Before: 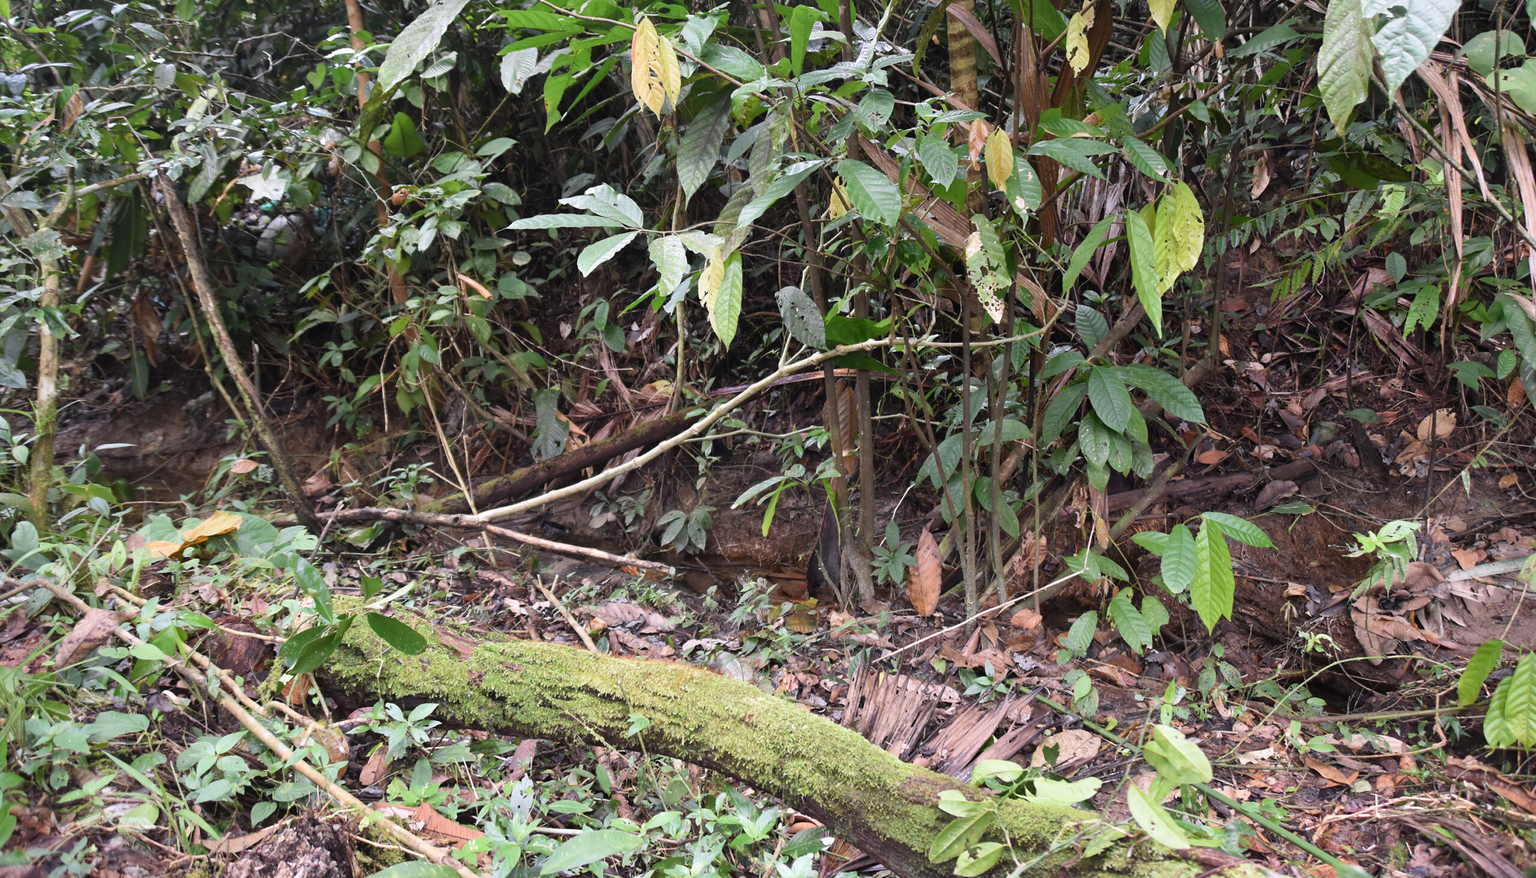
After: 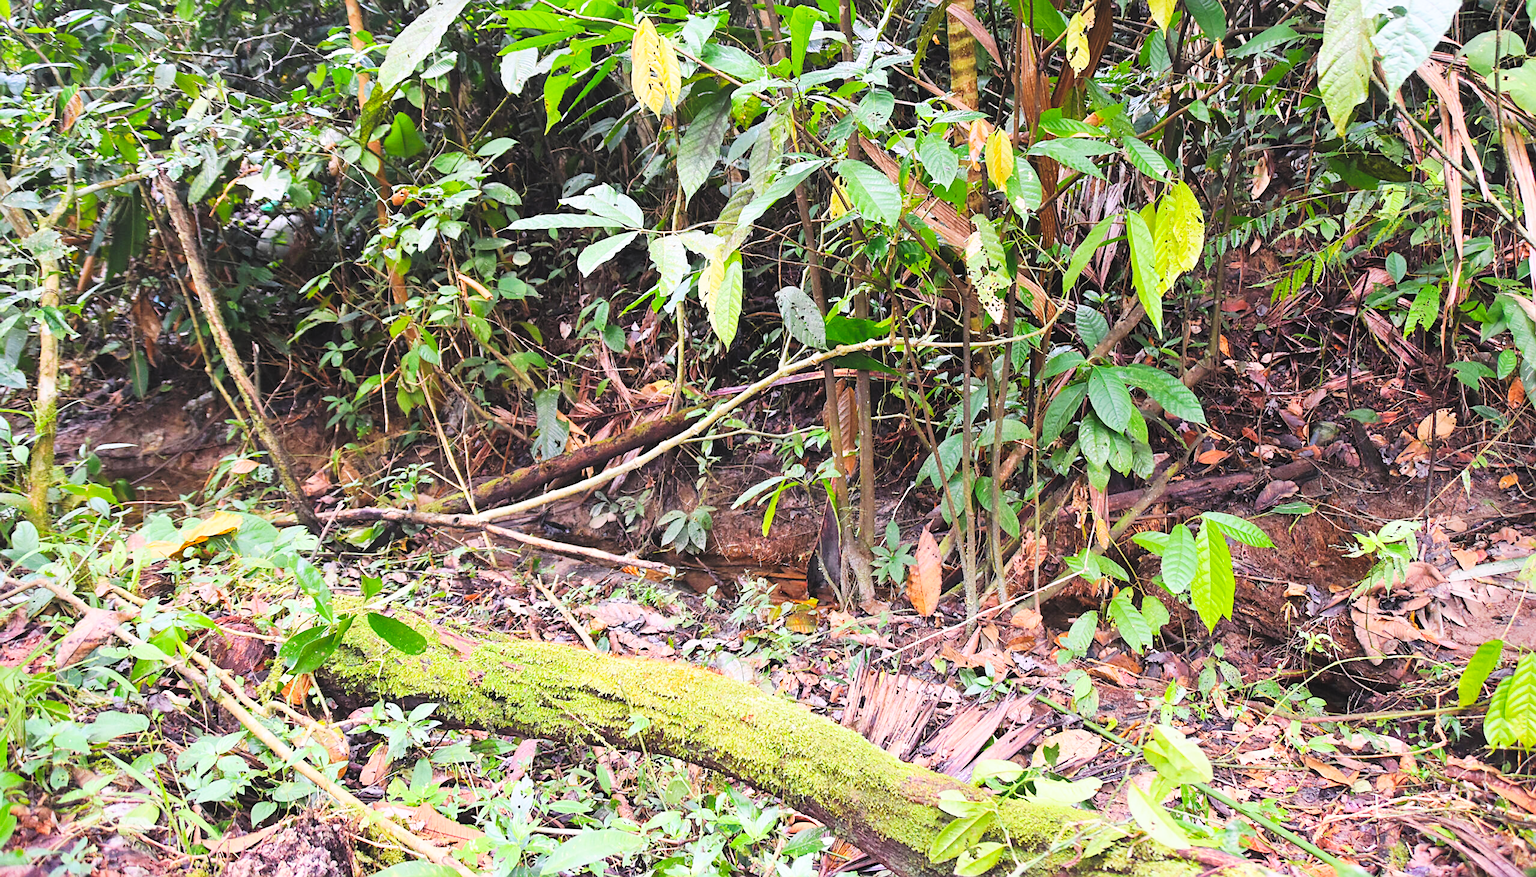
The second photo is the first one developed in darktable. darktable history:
base curve: curves: ch0 [(0, 0) (0.032, 0.025) (0.121, 0.166) (0.206, 0.329) (0.605, 0.79) (1, 1)], preserve colors none
sharpen: on, module defaults
contrast brightness saturation: contrast 0.1, brightness 0.3, saturation 0.14
color balance rgb: perceptual saturation grading › global saturation 20%, global vibrance 20%
